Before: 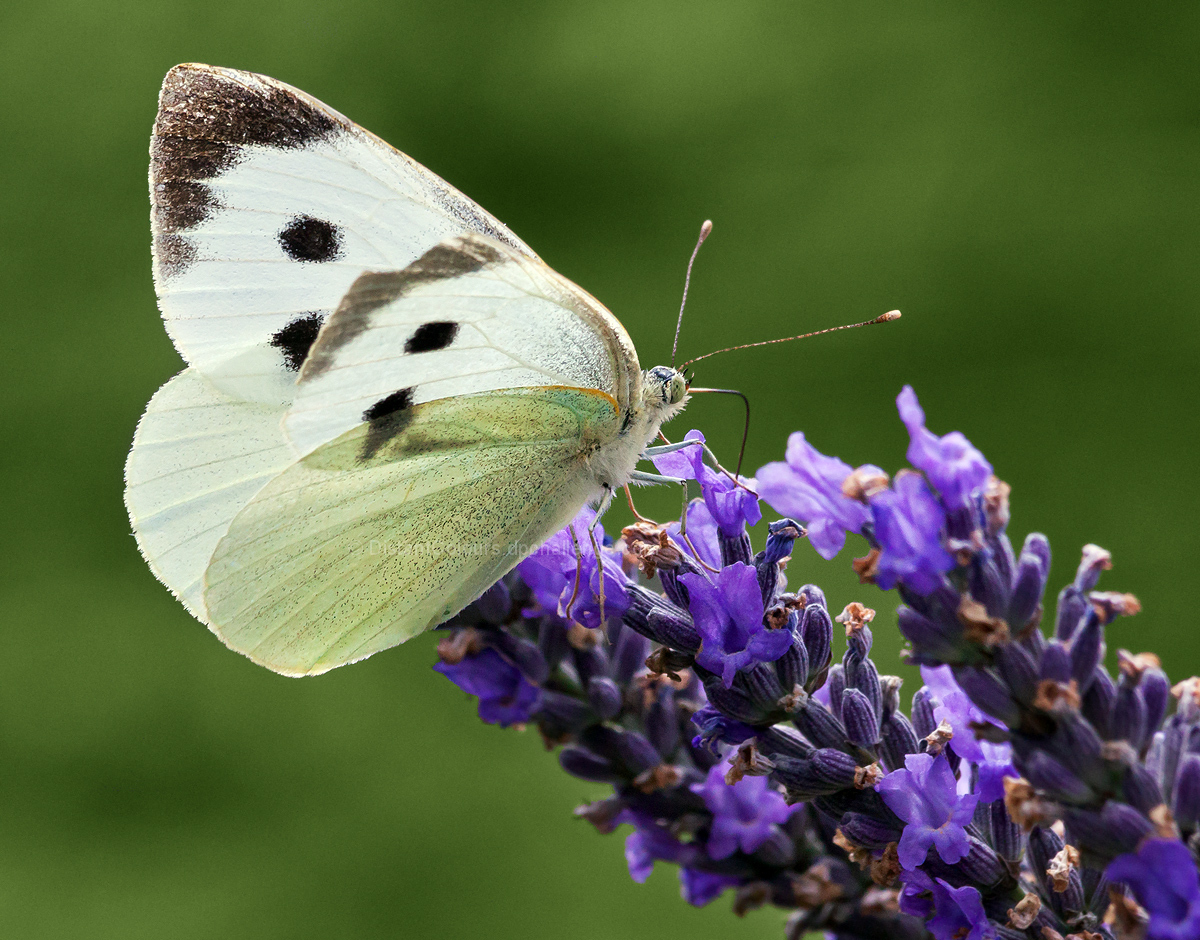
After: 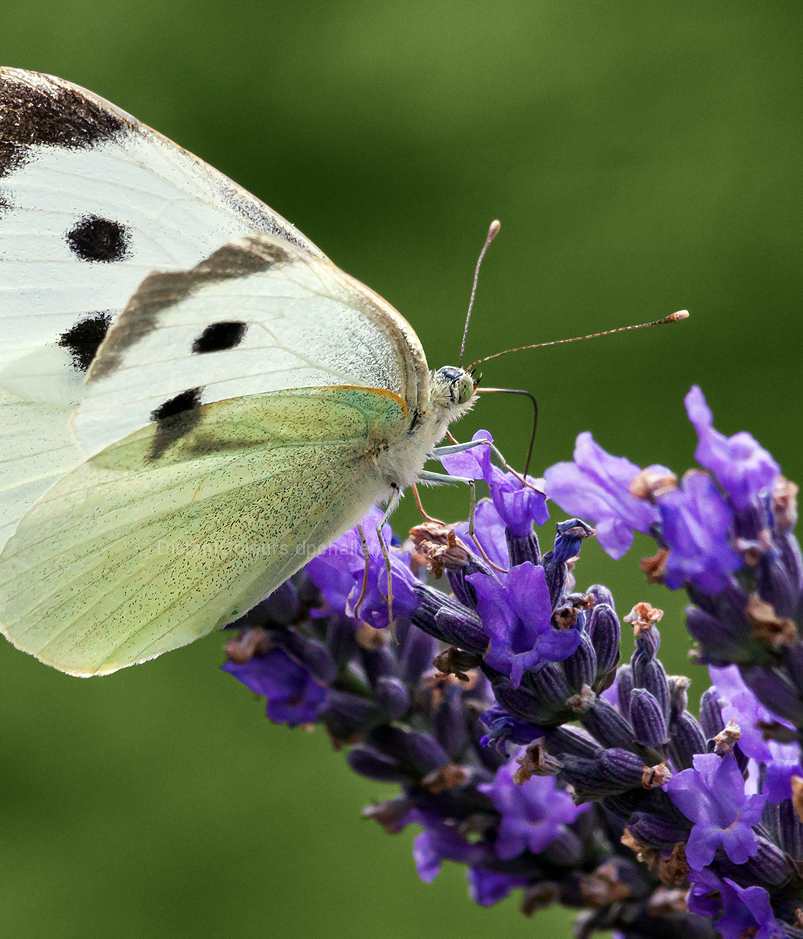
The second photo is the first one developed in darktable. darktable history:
crop and rotate: left 17.679%, right 15.328%
exposure: compensate exposure bias true, compensate highlight preservation false
